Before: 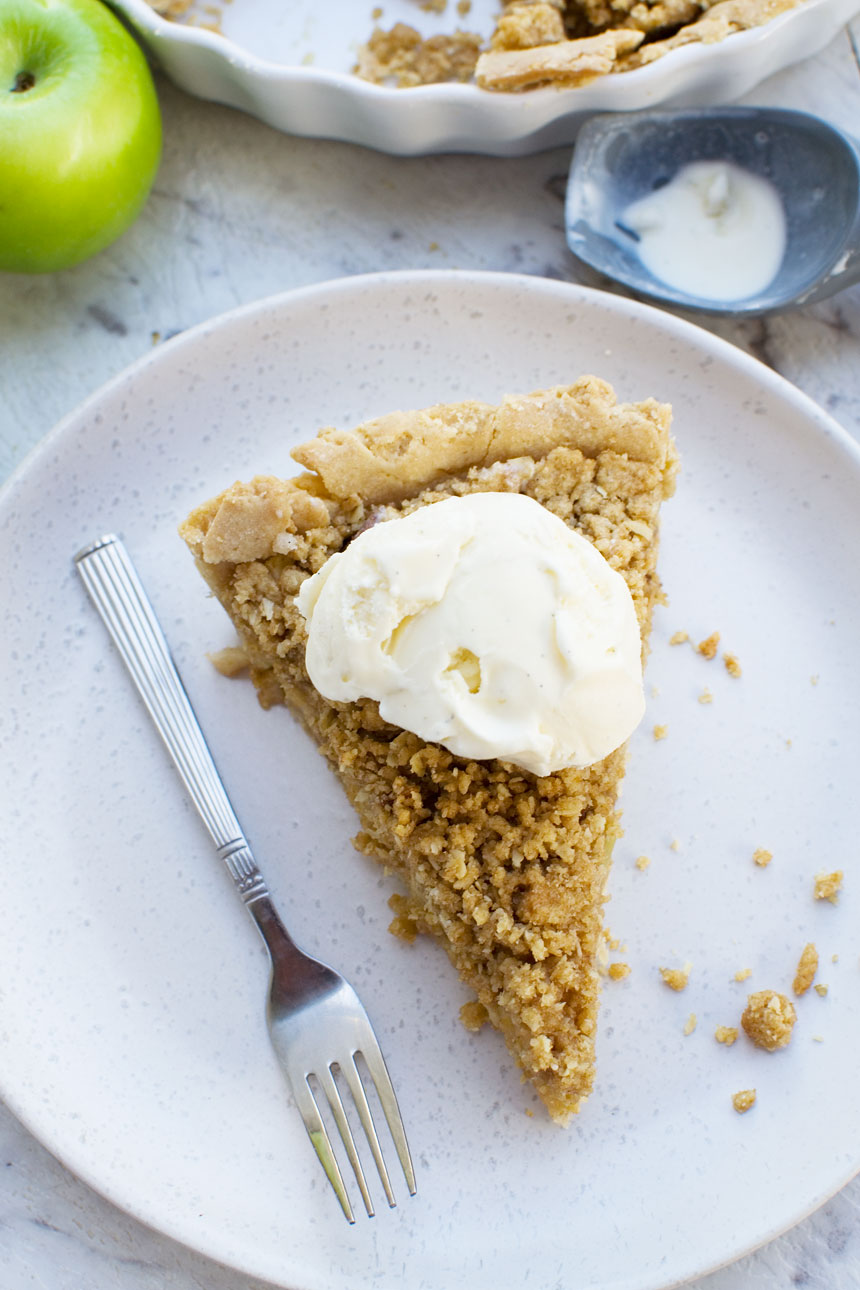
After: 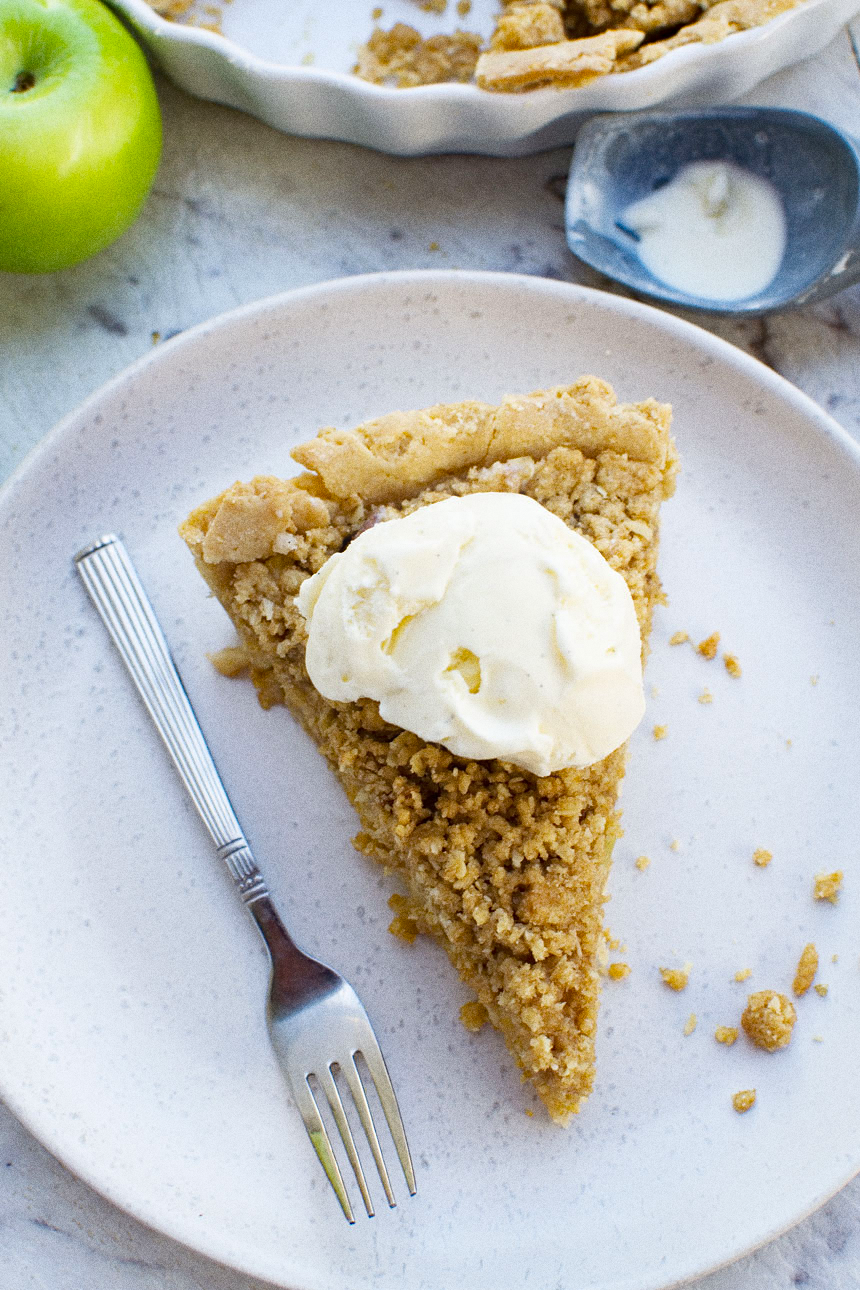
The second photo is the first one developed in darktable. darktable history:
haze removal: strength 0.29, distance 0.25, compatibility mode true, adaptive false
grain: coarseness 8.68 ISO, strength 31.94%
